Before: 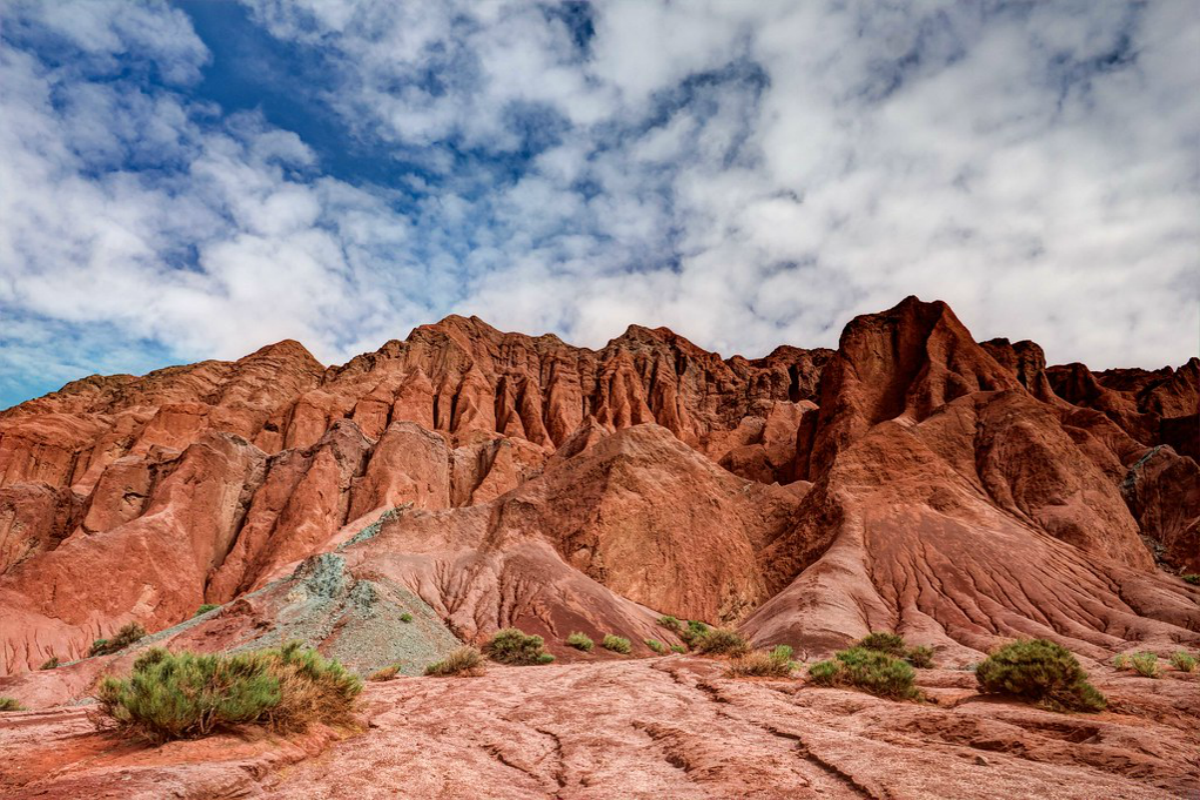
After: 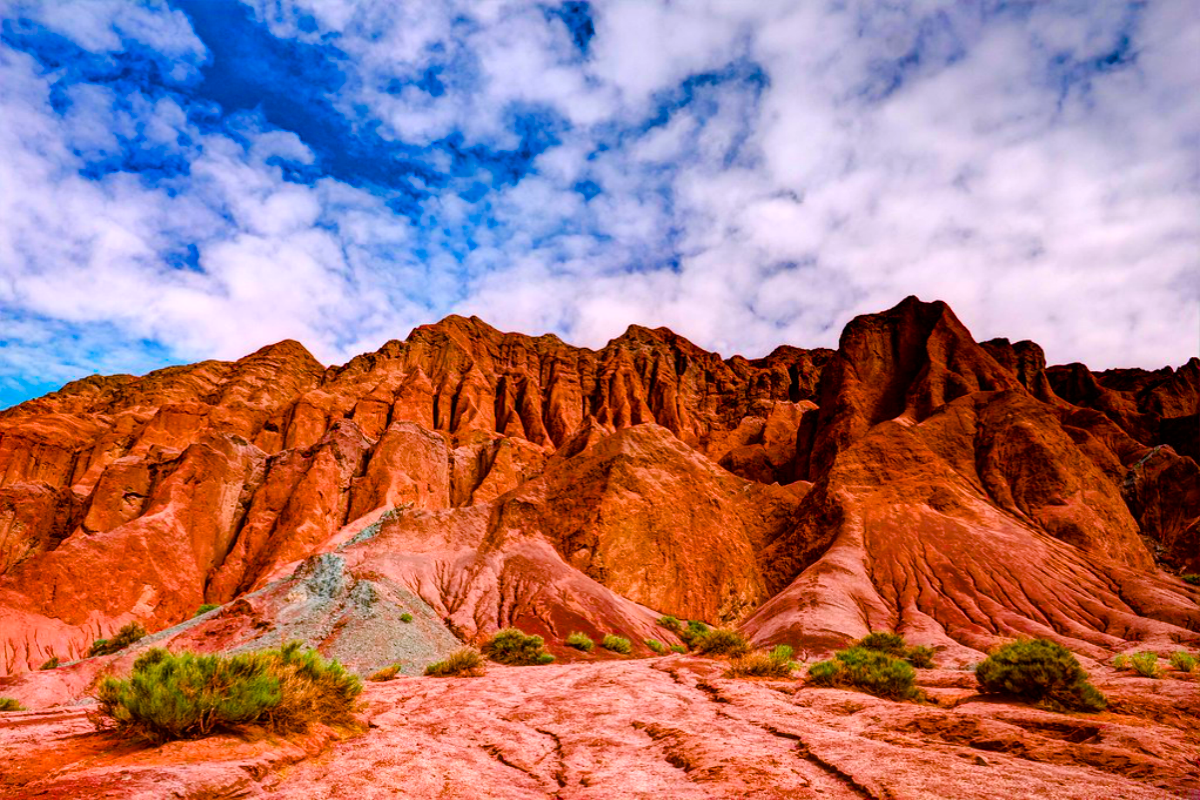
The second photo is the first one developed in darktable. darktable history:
color balance rgb: linear chroma grading › global chroma 18.9%, perceptual saturation grading › global saturation 20%, perceptual saturation grading › highlights -25%, perceptual saturation grading › shadows 50%, global vibrance 18.93%
color balance: contrast 6.48%, output saturation 113.3%
white balance: red 1.05, blue 1.072
